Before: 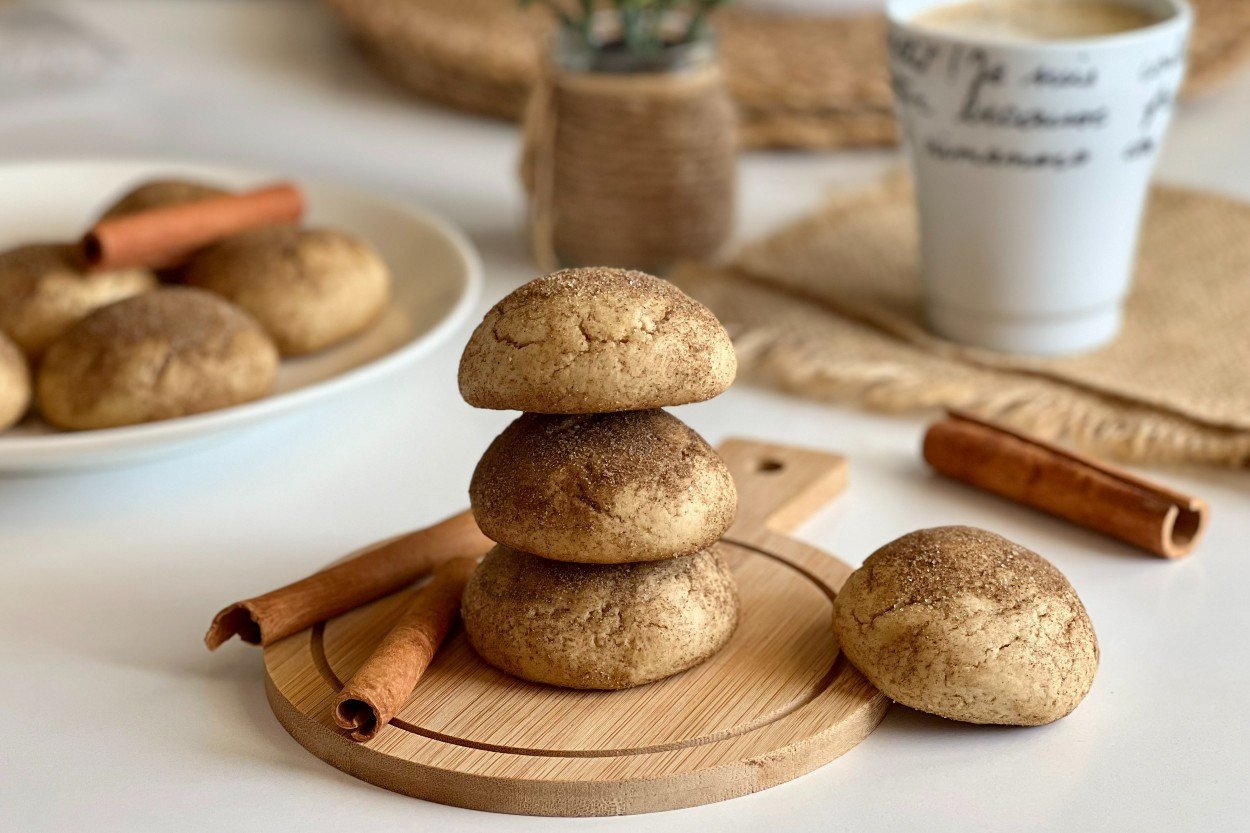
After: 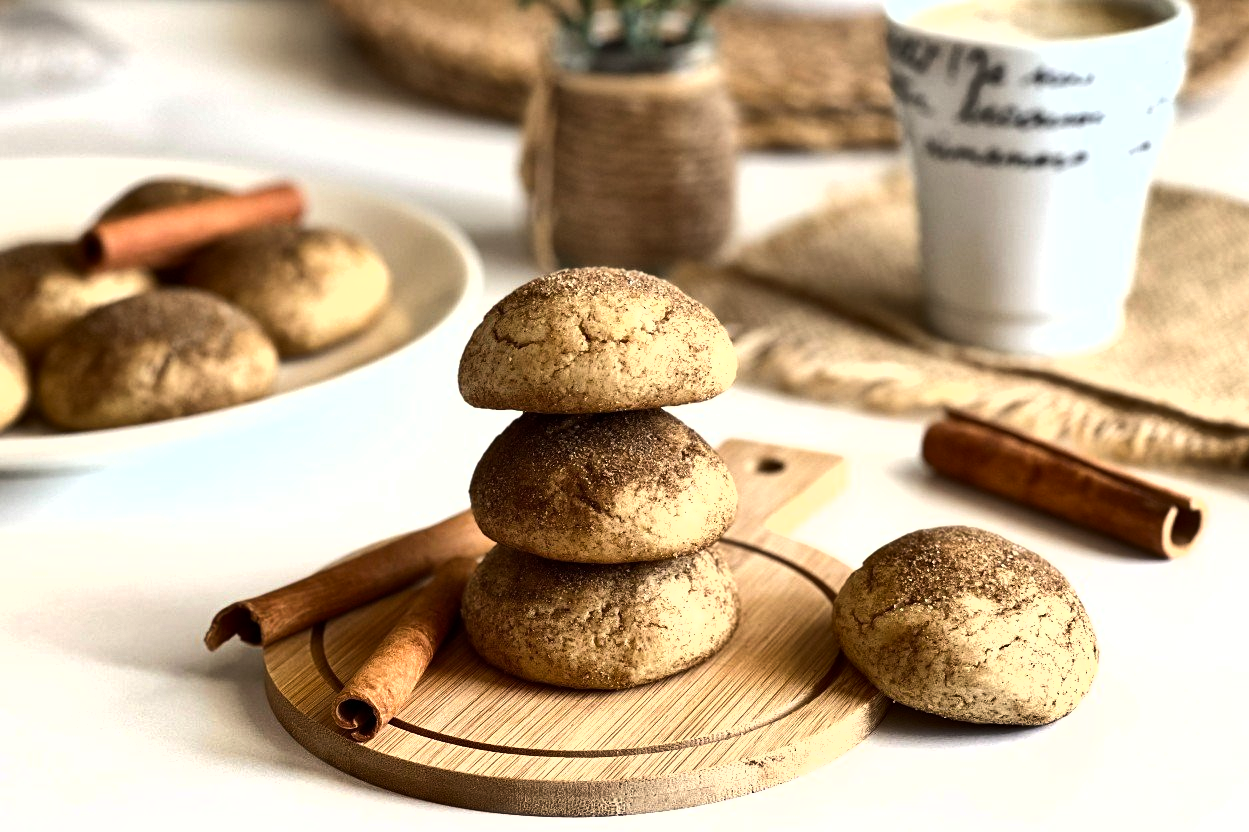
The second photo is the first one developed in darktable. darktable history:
shadows and highlights: highlights color adjustment 0%, low approximation 0.01, soften with gaussian
tone equalizer: -8 EV -1.08 EV, -7 EV -1.01 EV, -6 EV -0.867 EV, -5 EV -0.578 EV, -3 EV 0.578 EV, -2 EV 0.867 EV, -1 EV 1.01 EV, +0 EV 1.08 EV, edges refinement/feathering 500, mask exposure compensation -1.57 EV, preserve details no
